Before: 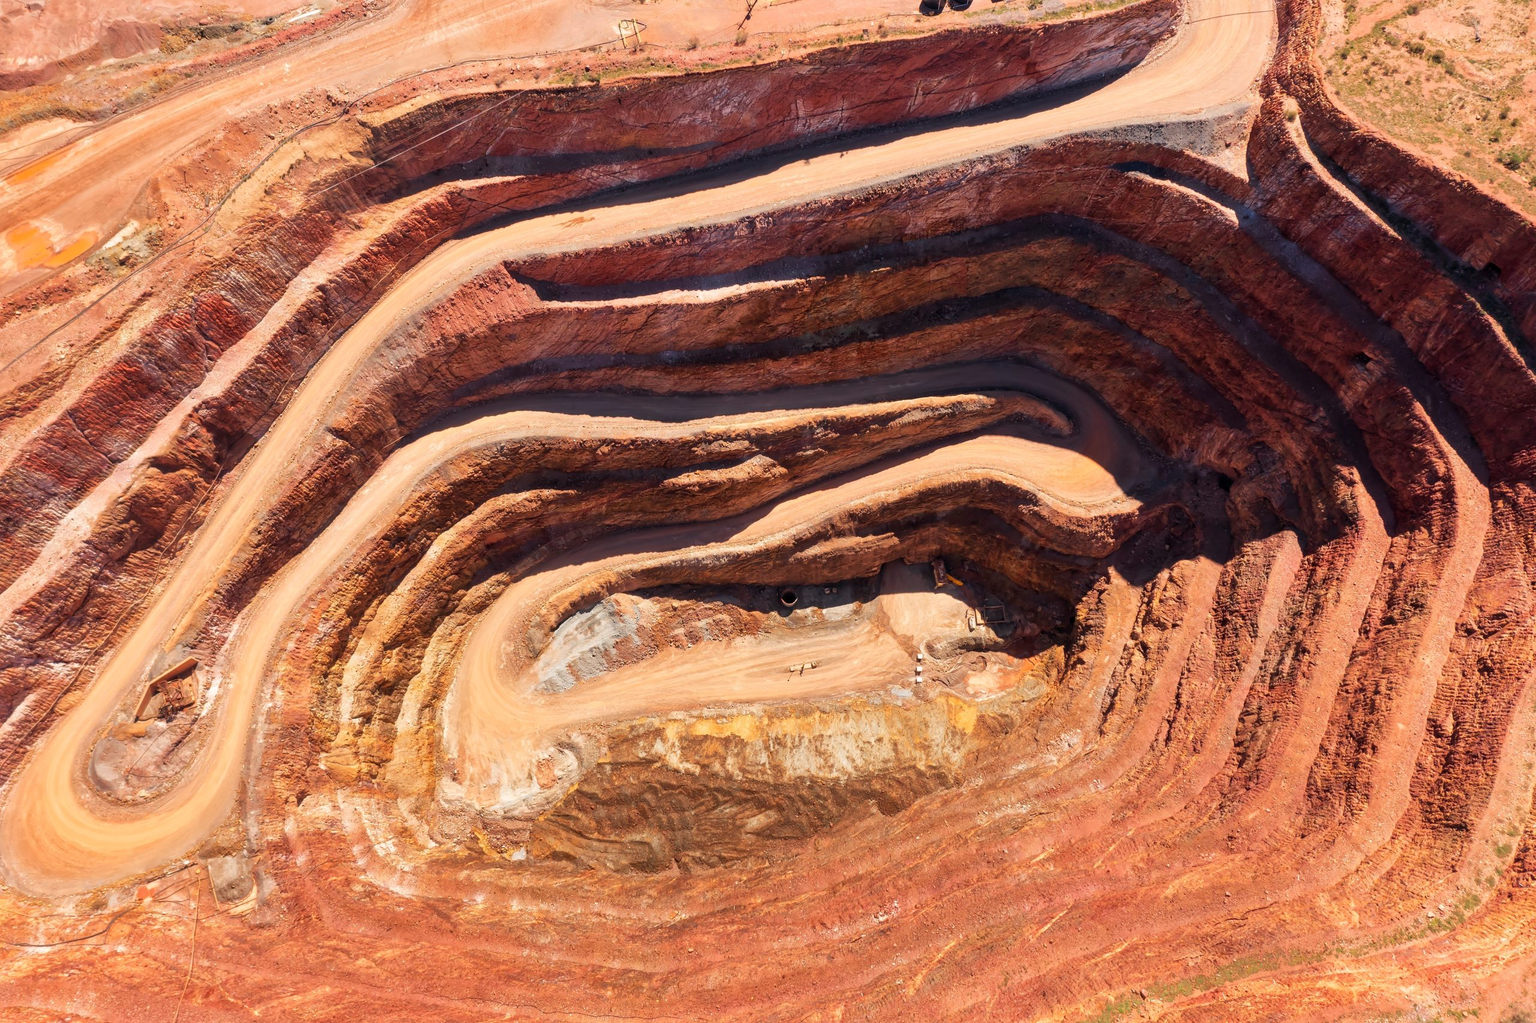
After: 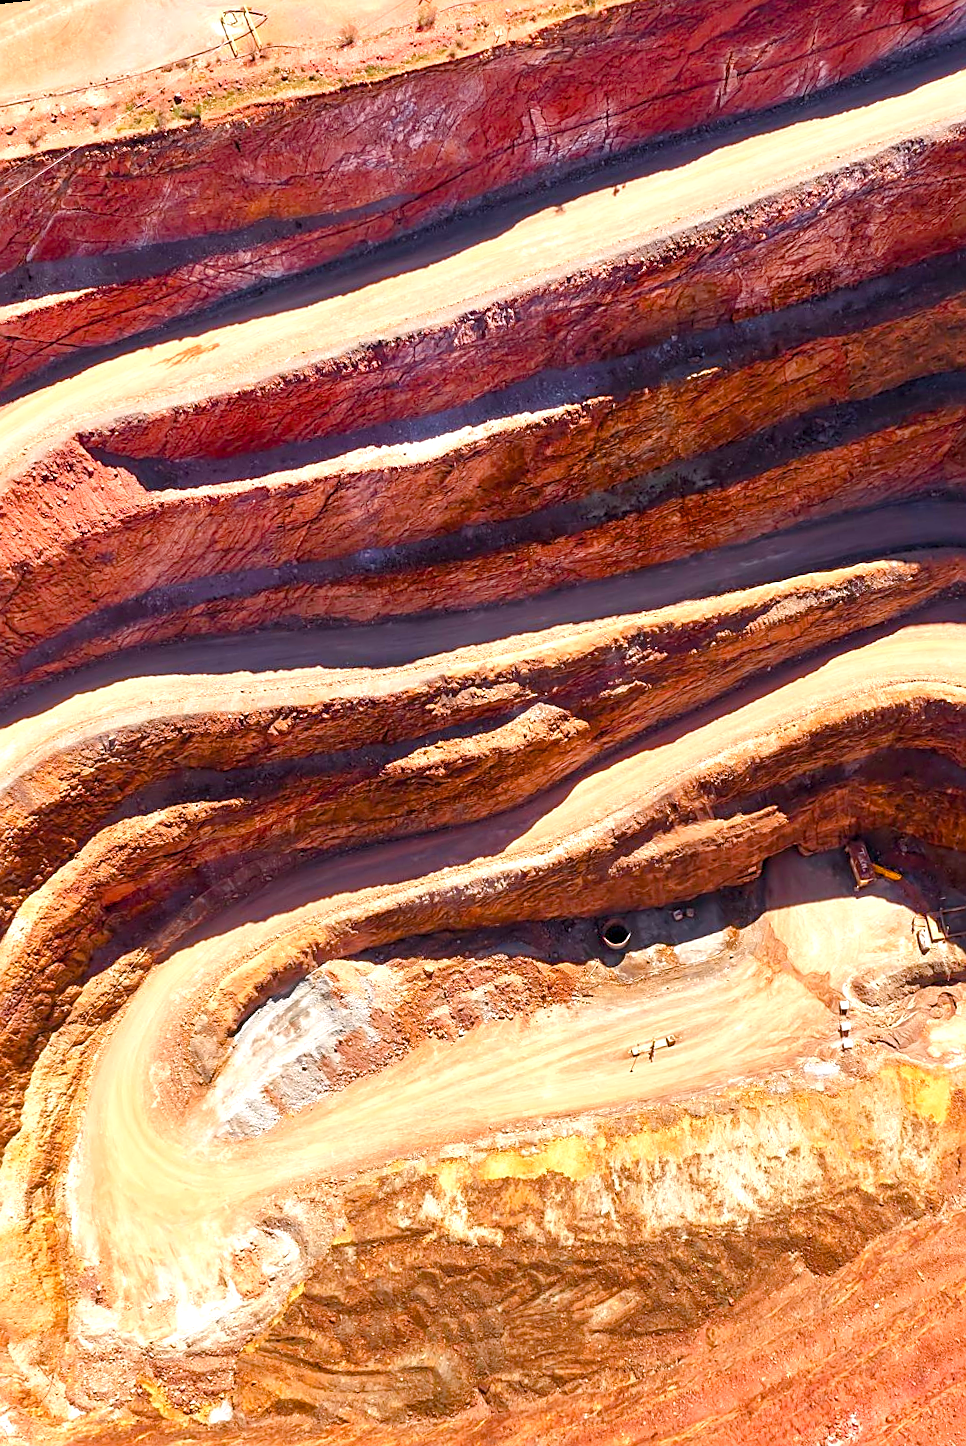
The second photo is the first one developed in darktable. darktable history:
exposure: exposure 0.669 EV, compensate highlight preservation false
rotate and perspective: rotation -6.83°, automatic cropping off
crop and rotate: left 29.476%, top 10.214%, right 35.32%, bottom 17.333%
color balance rgb: perceptual saturation grading › global saturation 35%, perceptual saturation grading › highlights -30%, perceptual saturation grading › shadows 35%, perceptual brilliance grading › global brilliance 3%, perceptual brilliance grading › highlights -3%, perceptual brilliance grading › shadows 3%
white balance: red 0.974, blue 1.044
sharpen: on, module defaults
